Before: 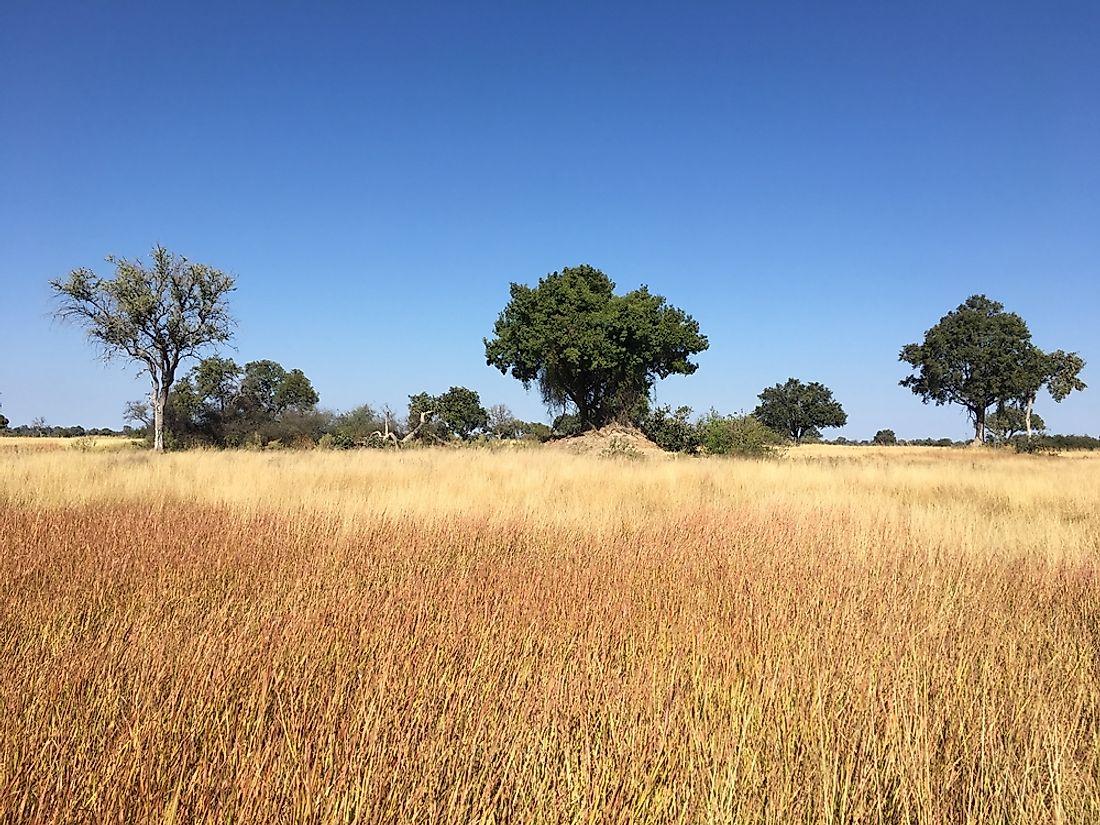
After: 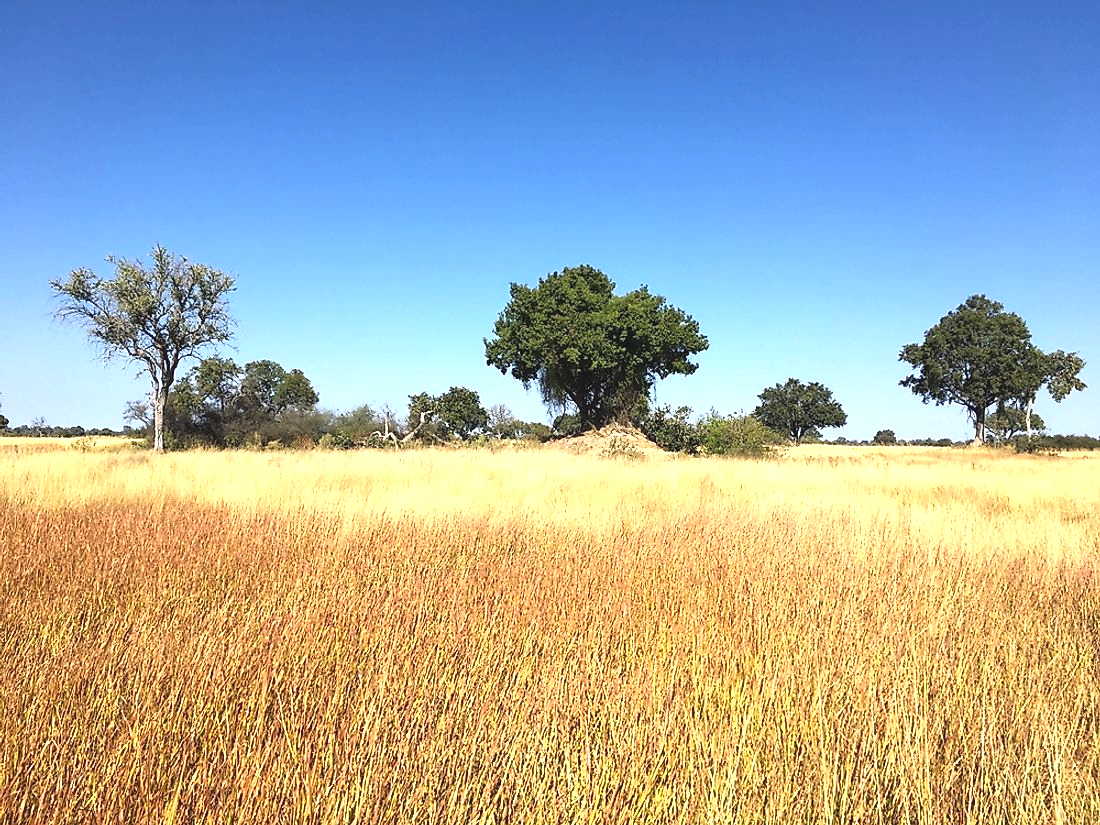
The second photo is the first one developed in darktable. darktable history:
color balance rgb: global offset › luminance 0.471%, perceptual saturation grading › global saturation 0.767%, perceptual brilliance grading › global brilliance 18.604%, global vibrance 10.76%
